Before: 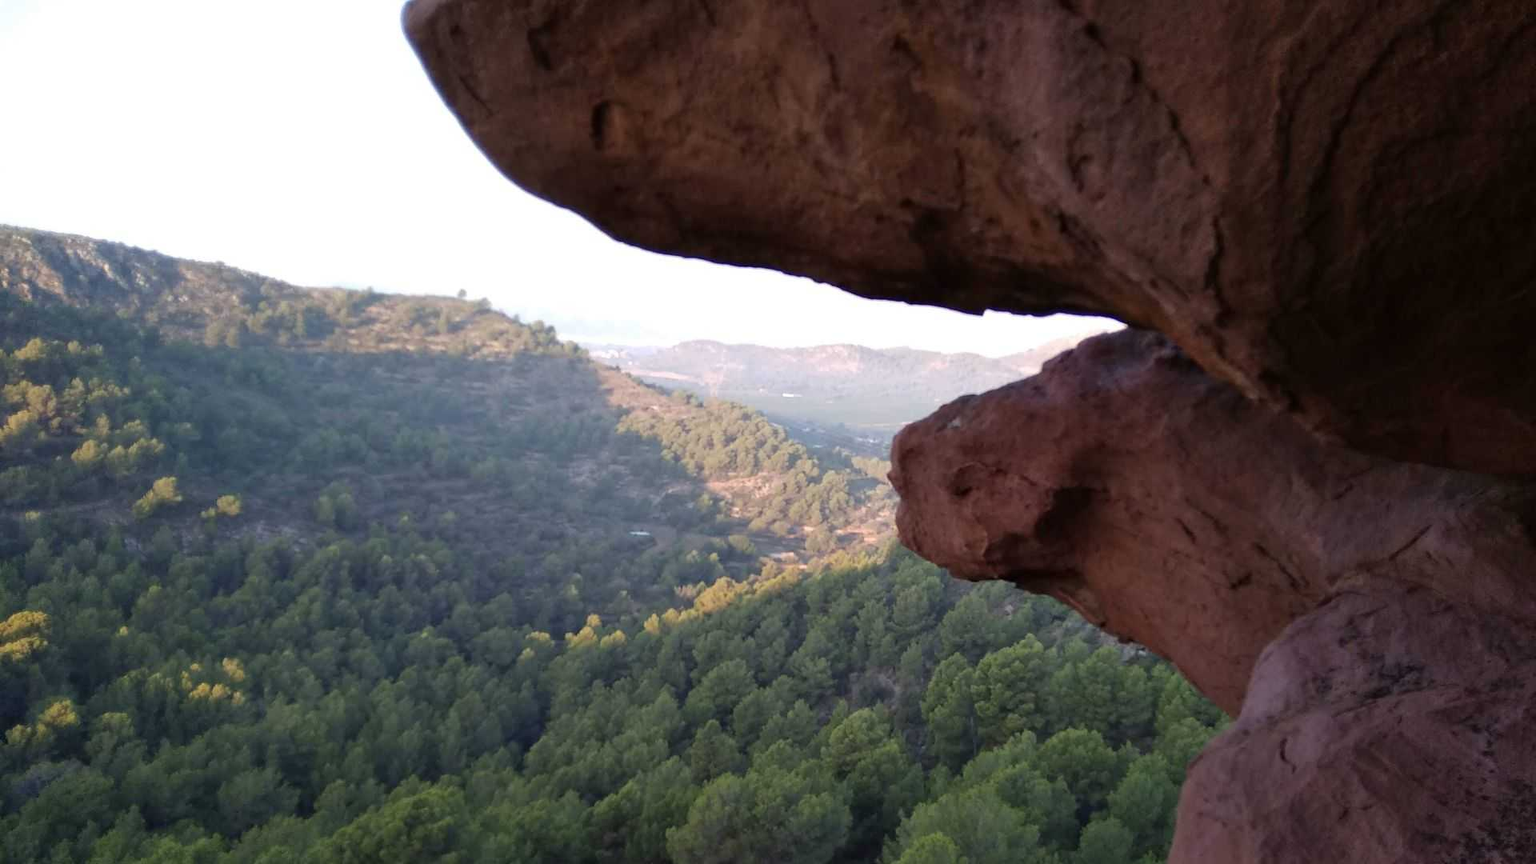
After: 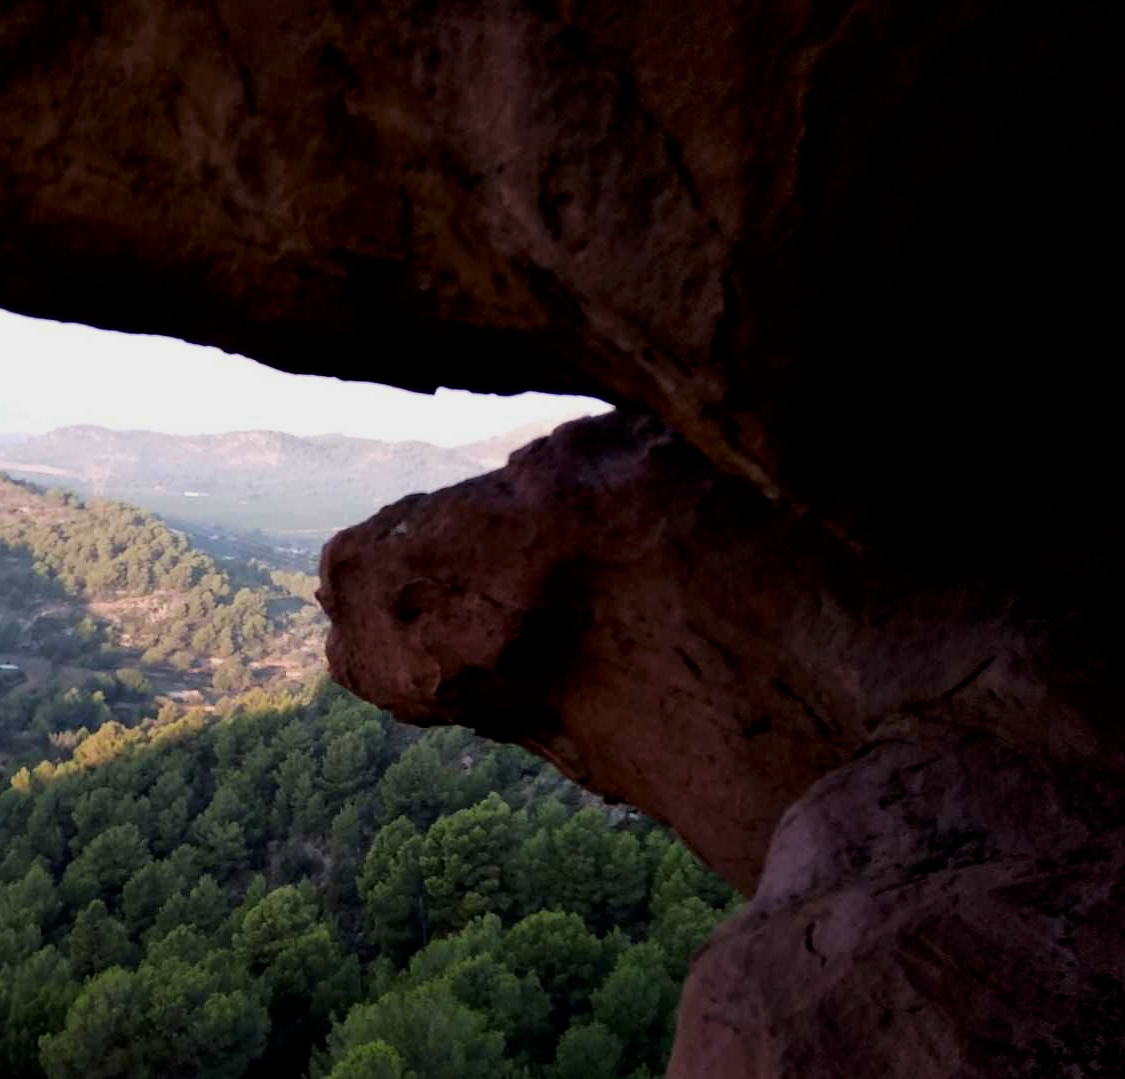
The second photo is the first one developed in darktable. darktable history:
contrast brightness saturation: contrast 0.07, brightness -0.14, saturation 0.11
filmic rgb: black relative exposure -5 EV, white relative exposure 3.2 EV, hardness 3.42, contrast 1.2, highlights saturation mix -30%
crop: left 41.402%
sharpen: radius 2.883, amount 0.868, threshold 47.523
